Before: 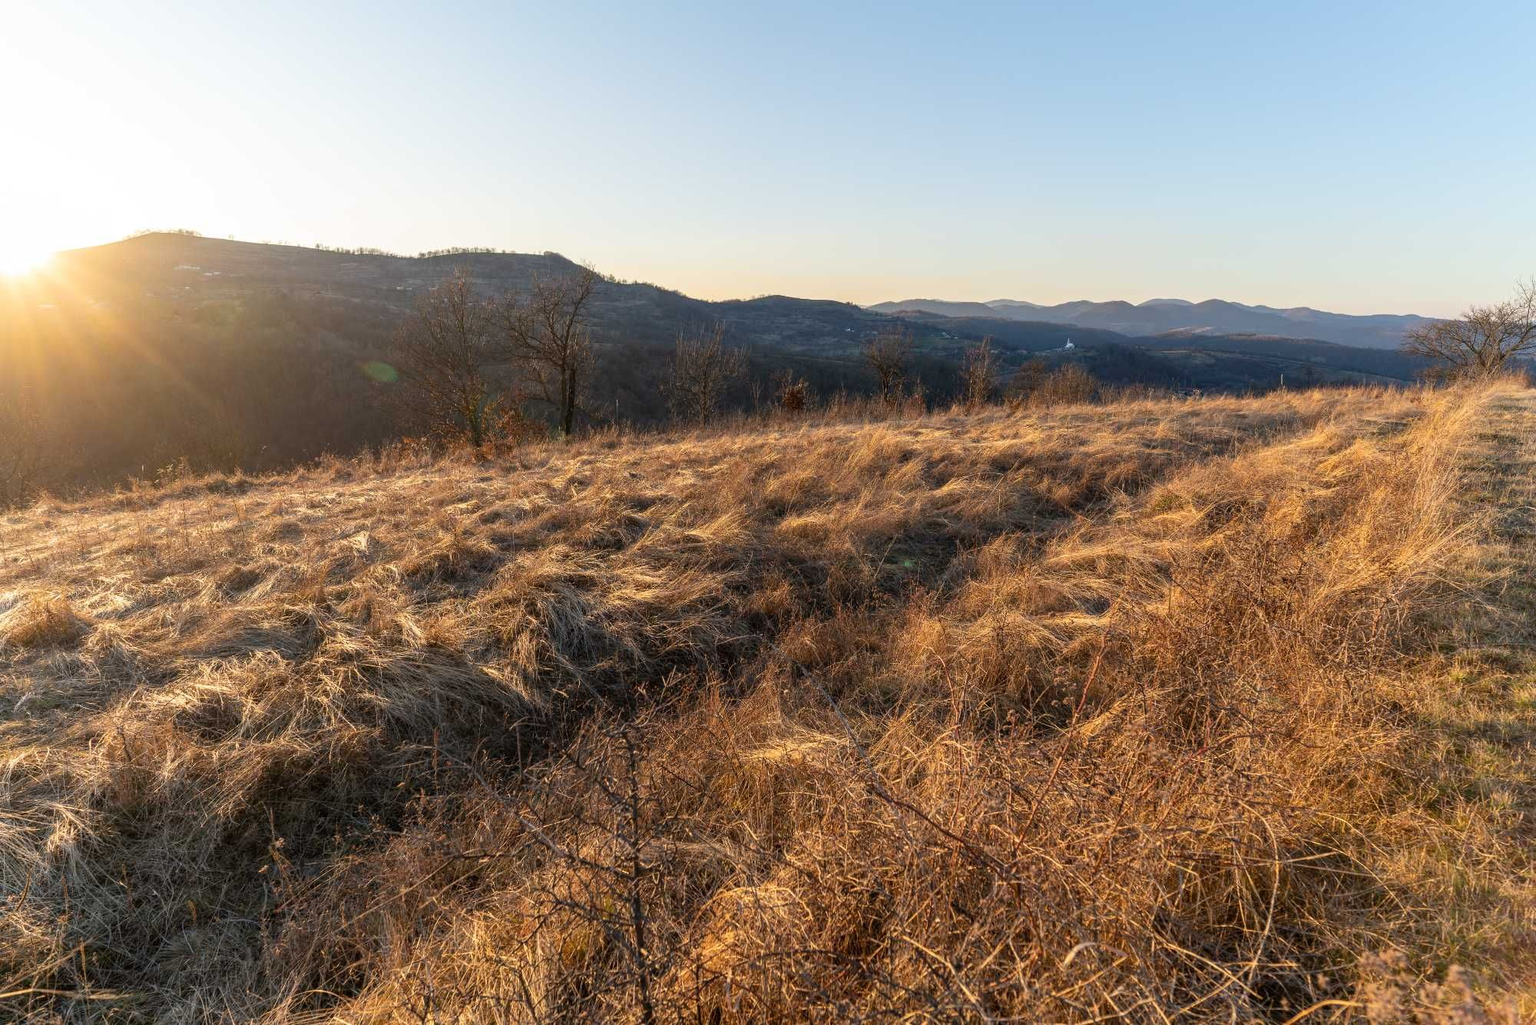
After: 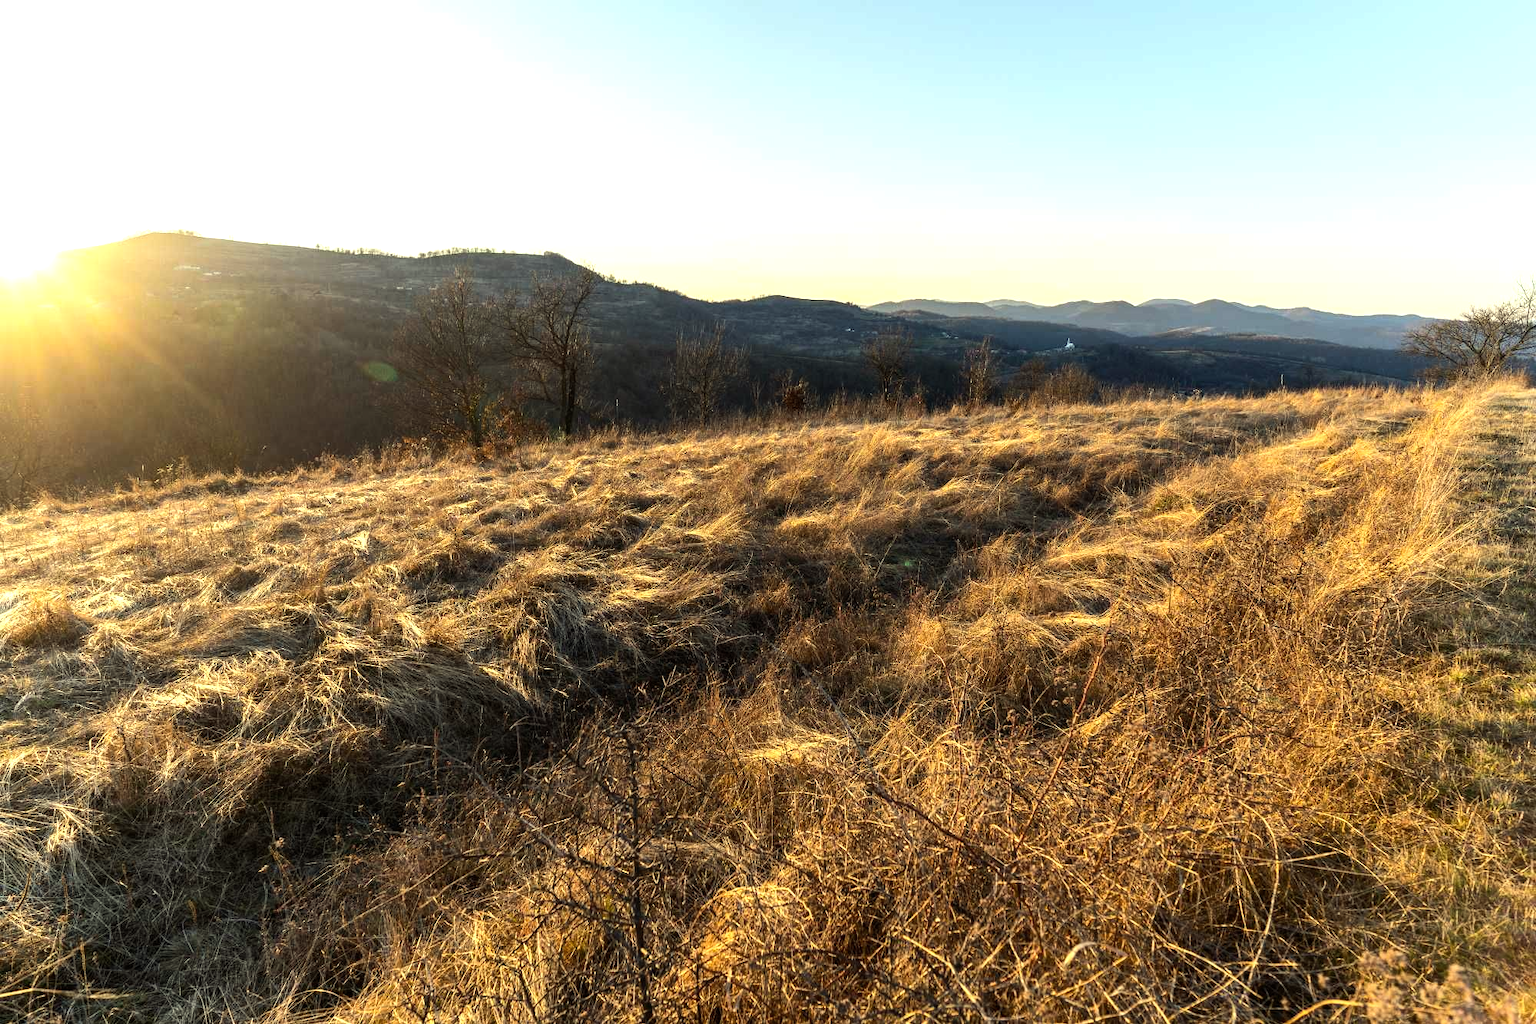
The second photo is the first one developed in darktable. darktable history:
tone equalizer: -8 EV -0.777 EV, -7 EV -0.716 EV, -6 EV -0.583 EV, -5 EV -0.374 EV, -3 EV 0.405 EV, -2 EV 0.6 EV, -1 EV 0.697 EV, +0 EV 0.757 EV, edges refinement/feathering 500, mask exposure compensation -1.57 EV, preserve details no
color correction: highlights a* -5.91, highlights b* 10.79
